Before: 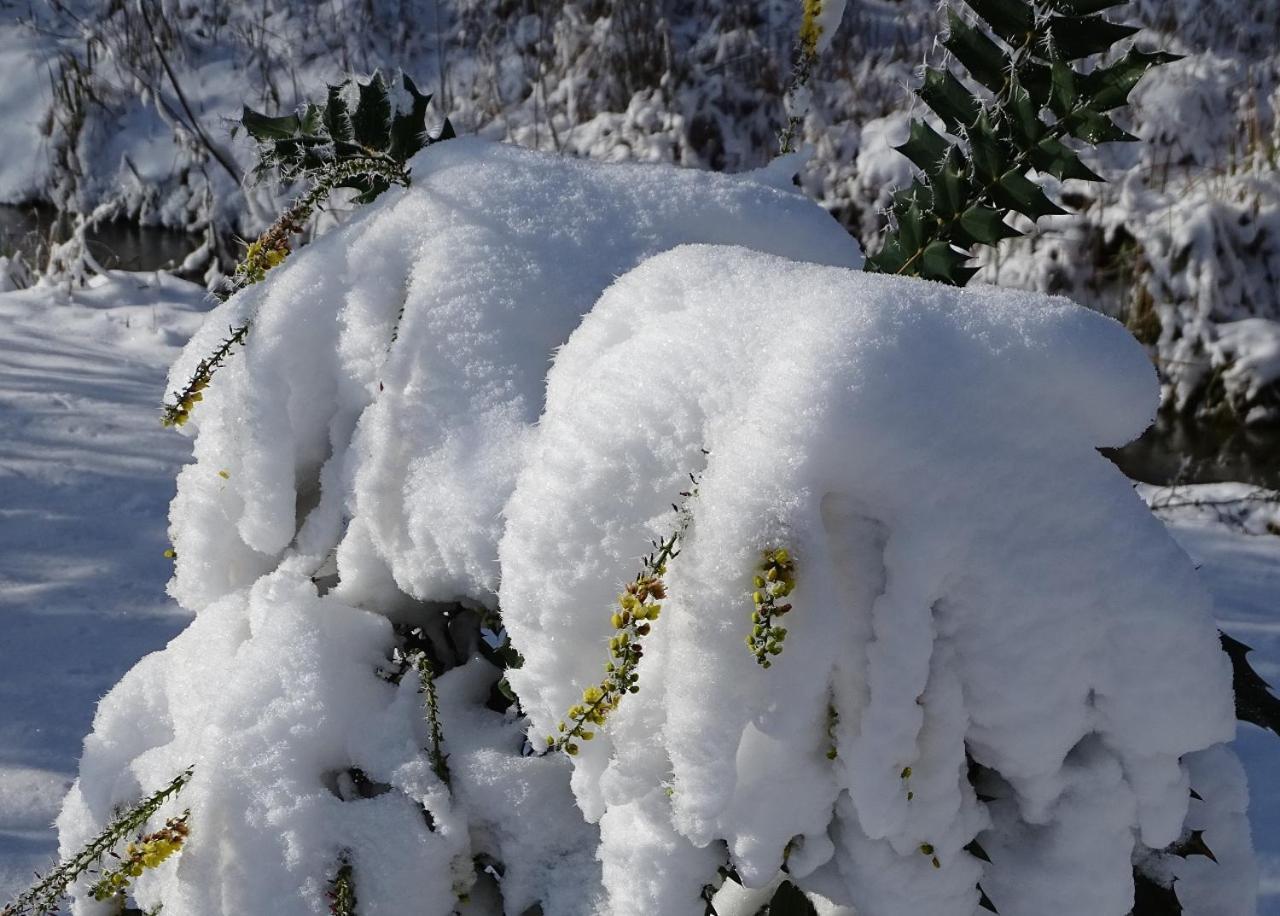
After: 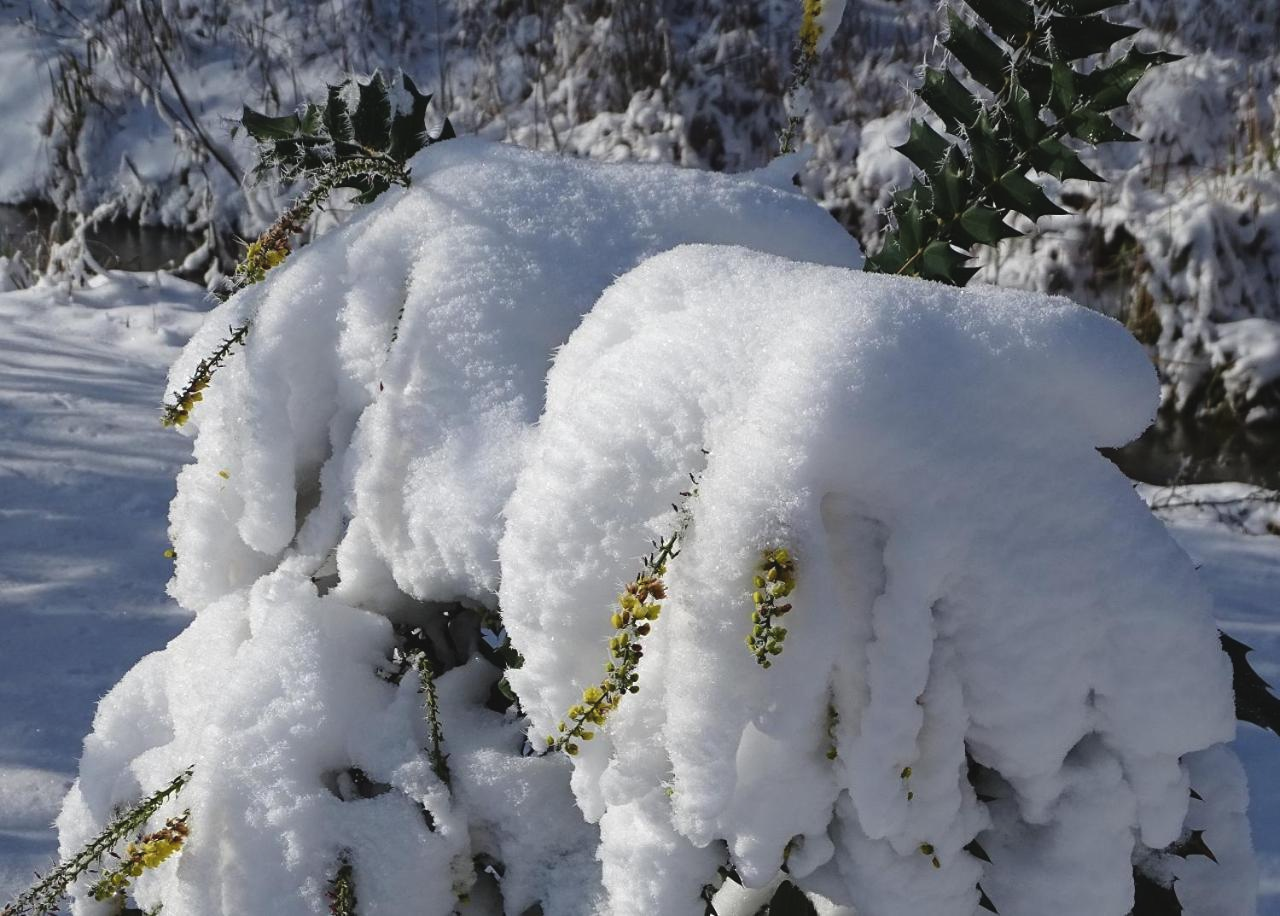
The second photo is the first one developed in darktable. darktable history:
tone equalizer: on, module defaults
exposure: black level correction -0.005, exposure 0.054 EV, compensate highlight preservation false
